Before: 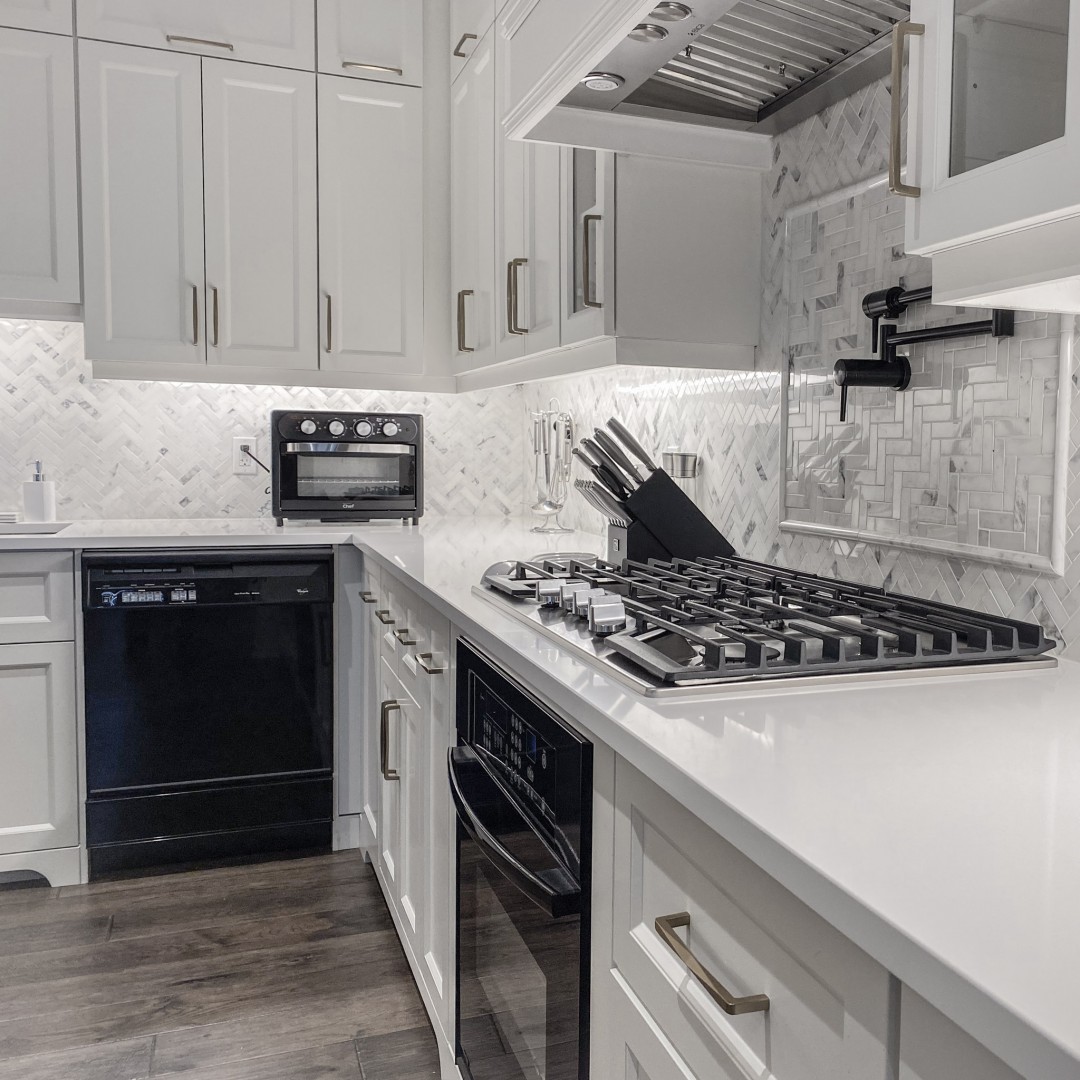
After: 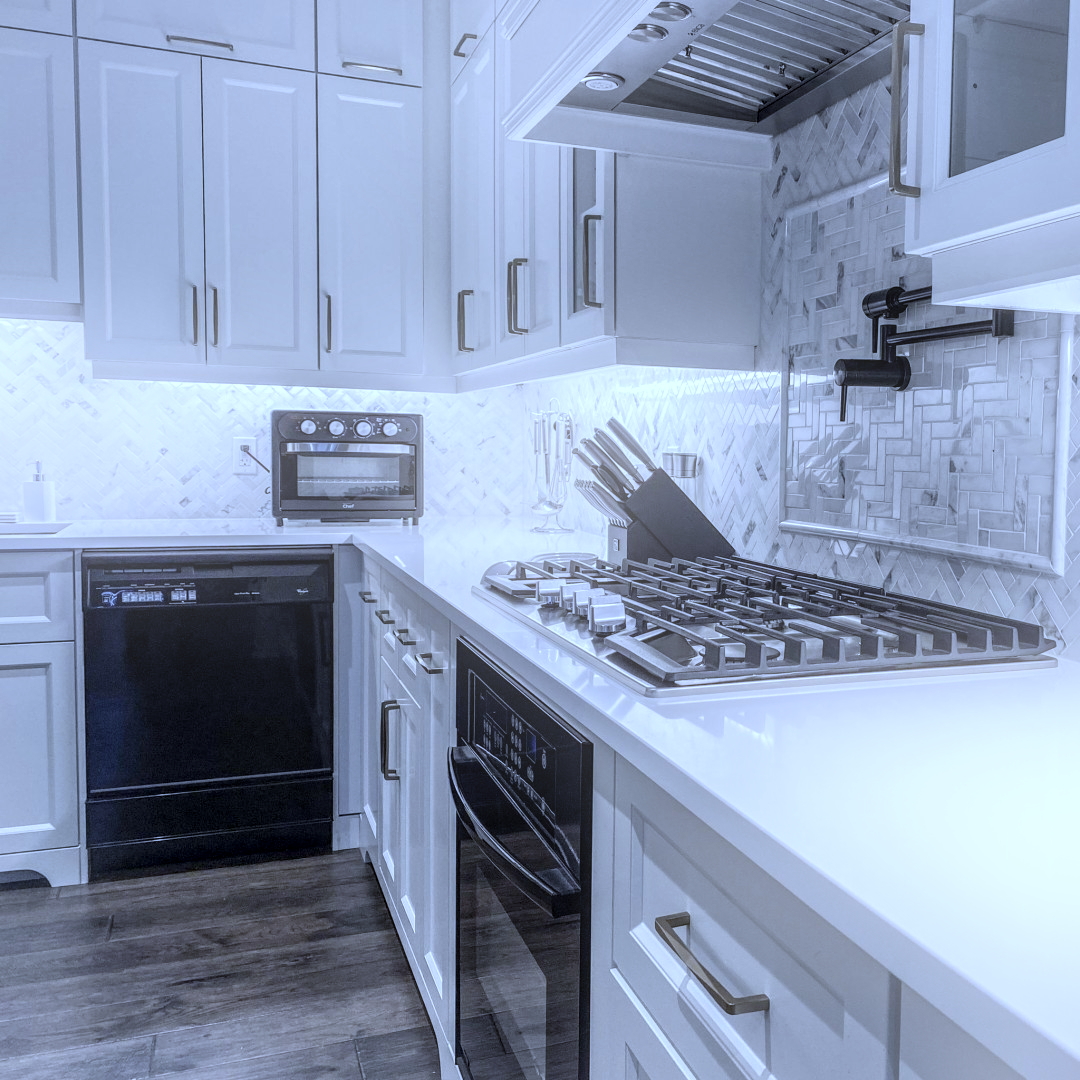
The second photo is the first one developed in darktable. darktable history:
bloom: on, module defaults
white balance: red 0.871, blue 1.249
rotate and perspective: crop left 0, crop top 0
local contrast: detail 130%
